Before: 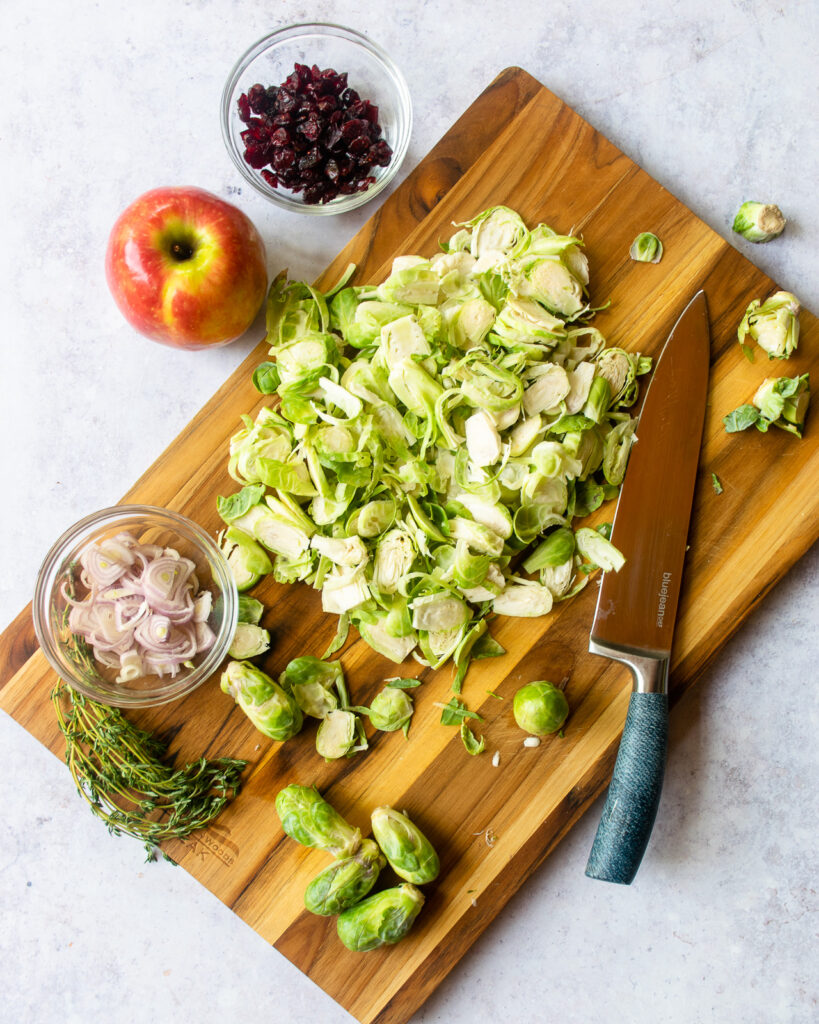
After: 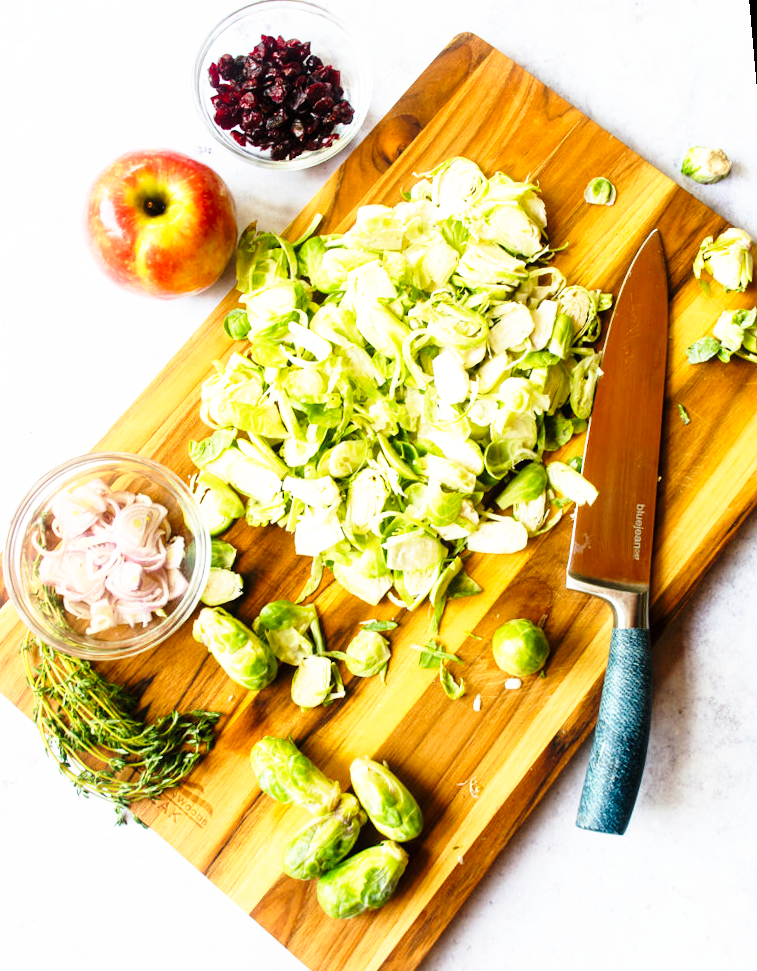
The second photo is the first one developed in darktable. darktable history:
base curve: curves: ch0 [(0, 0) (0.026, 0.03) (0.109, 0.232) (0.351, 0.748) (0.669, 0.968) (1, 1)], preserve colors none
rotate and perspective: rotation -1.68°, lens shift (vertical) -0.146, crop left 0.049, crop right 0.912, crop top 0.032, crop bottom 0.96
